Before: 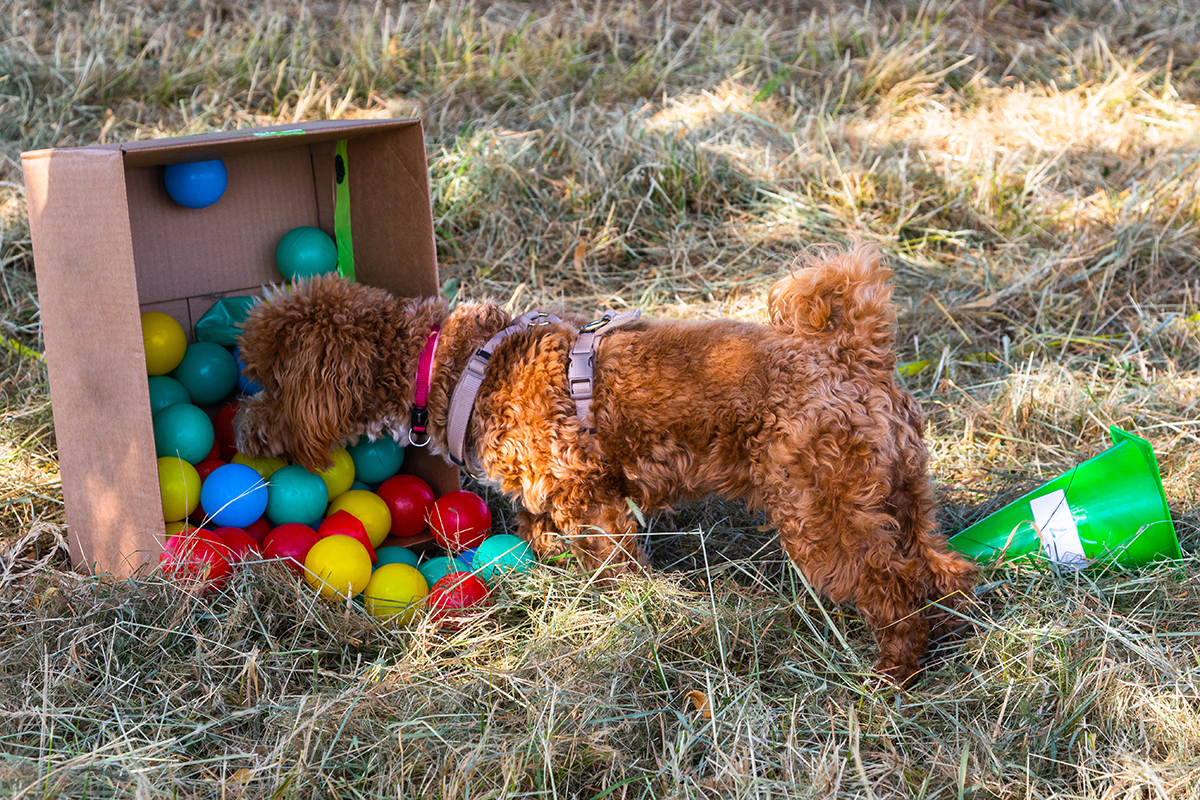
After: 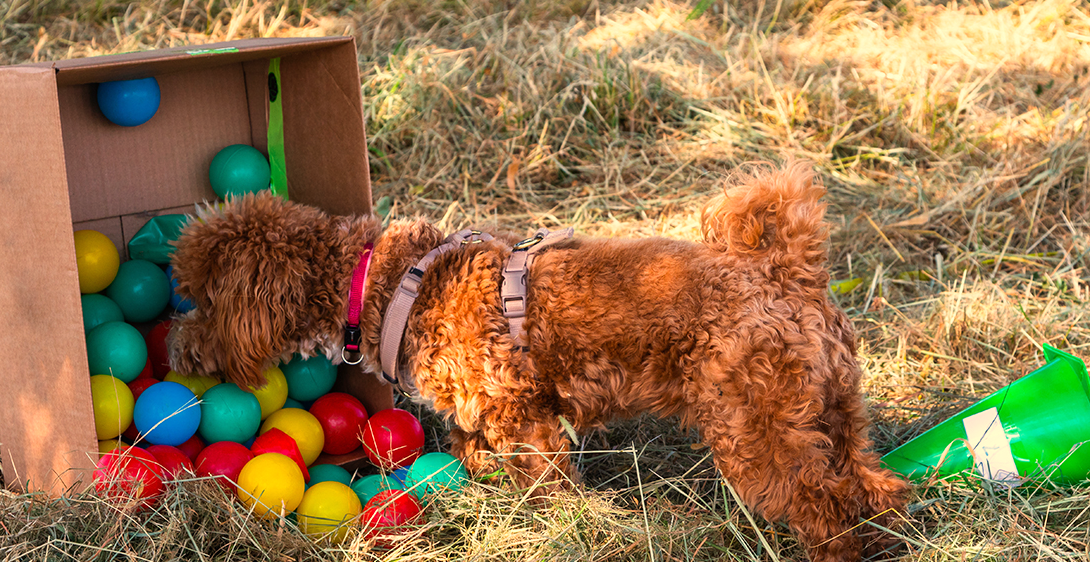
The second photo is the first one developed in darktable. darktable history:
crop: left 5.596%, top 10.314%, right 3.534%, bottom 19.395%
white balance: red 1.138, green 0.996, blue 0.812
